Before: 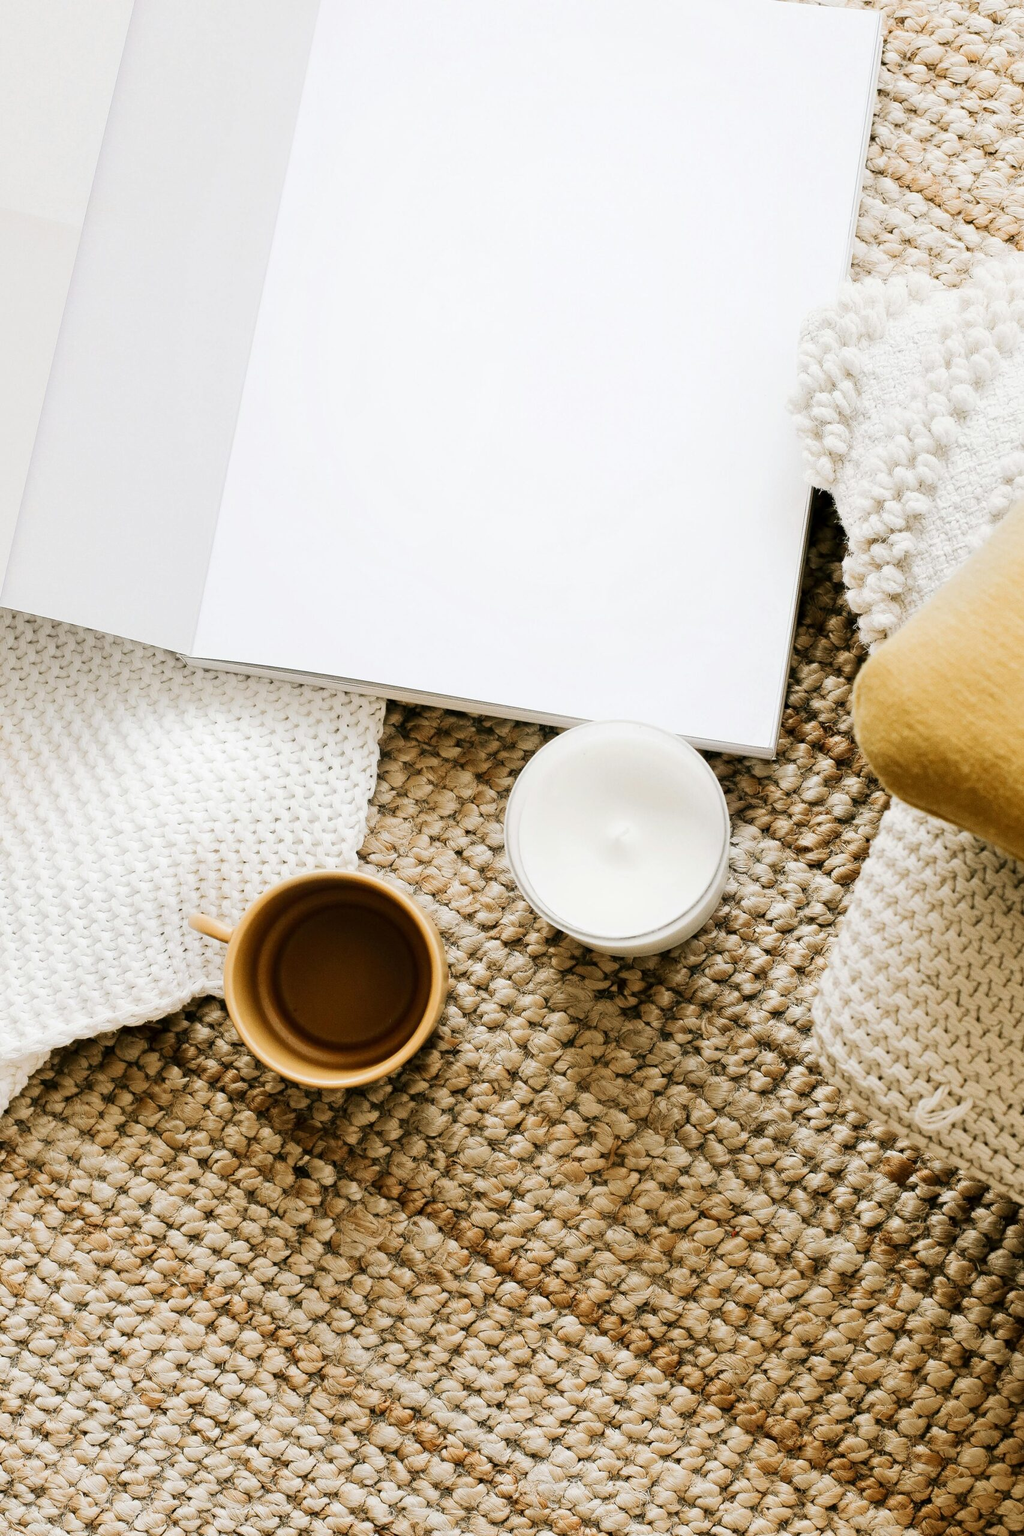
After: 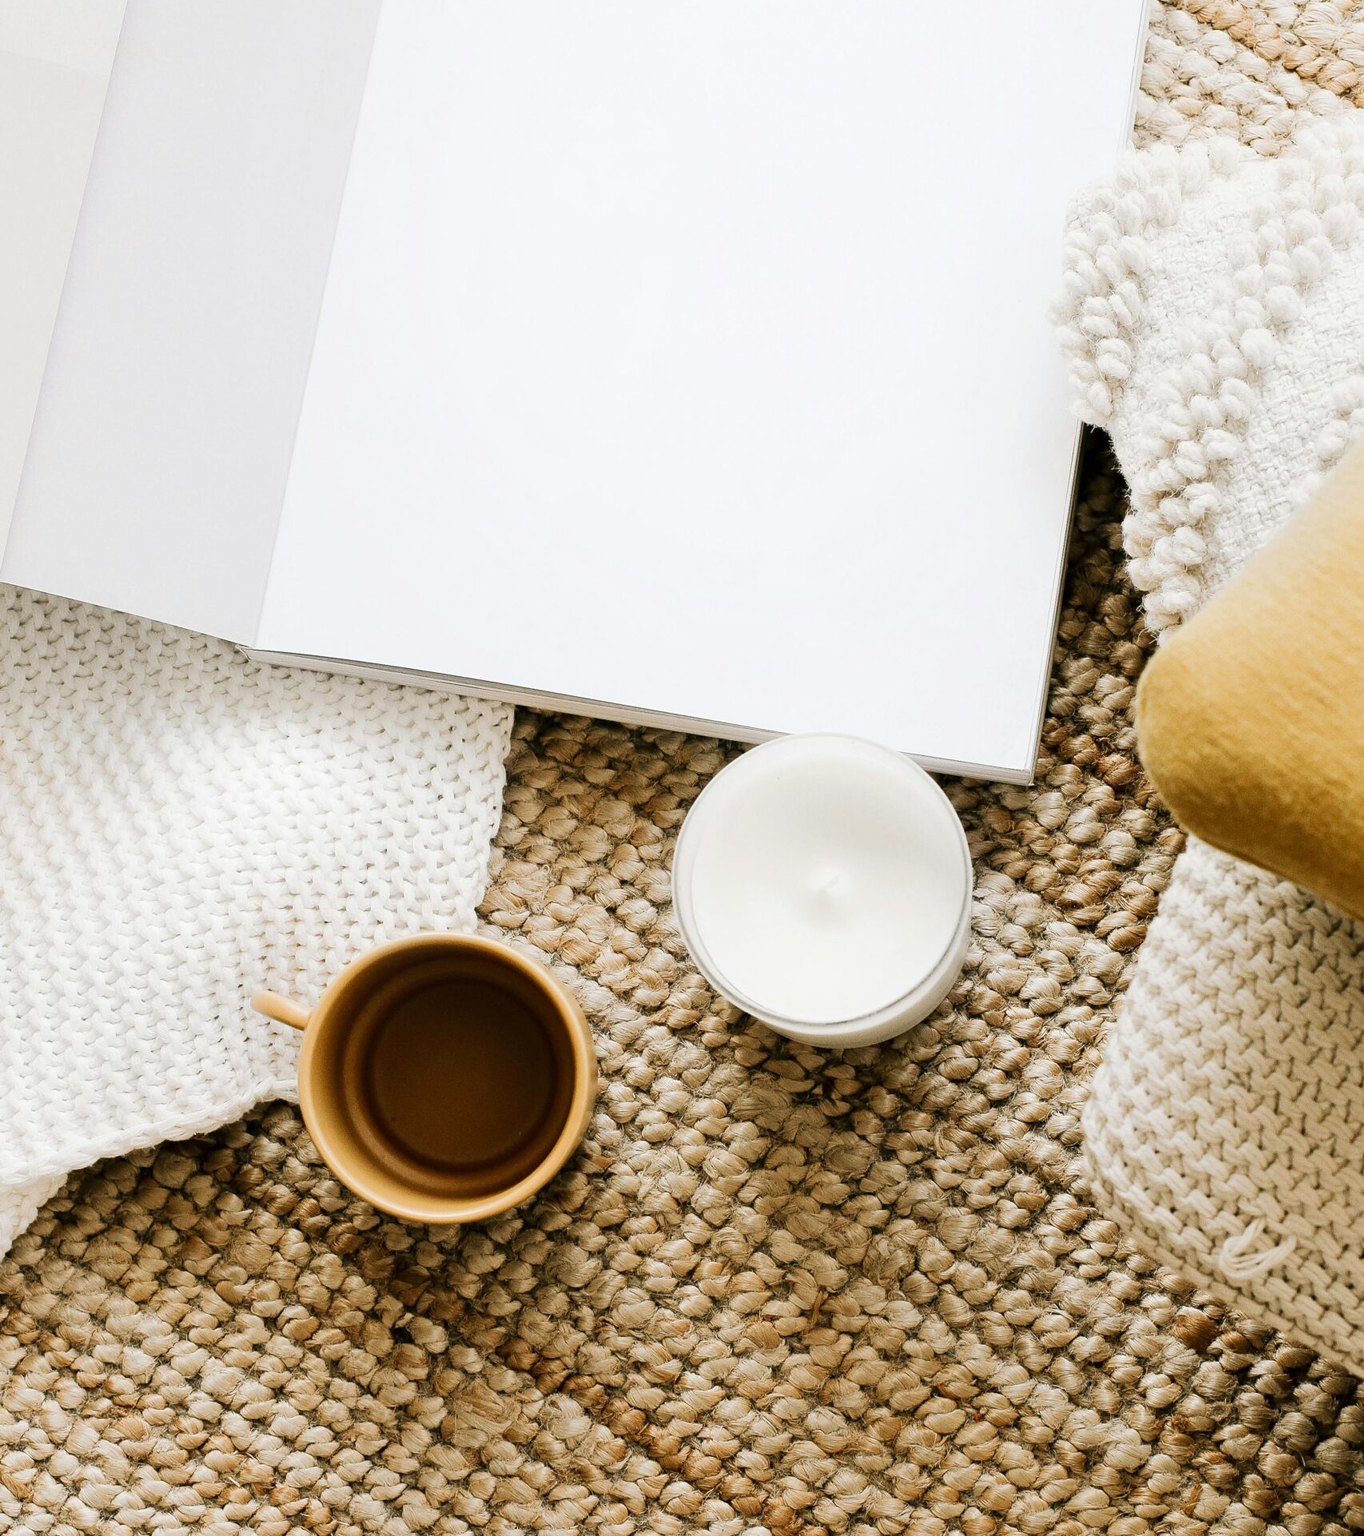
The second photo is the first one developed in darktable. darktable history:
crop: top 11.088%, bottom 13.826%
